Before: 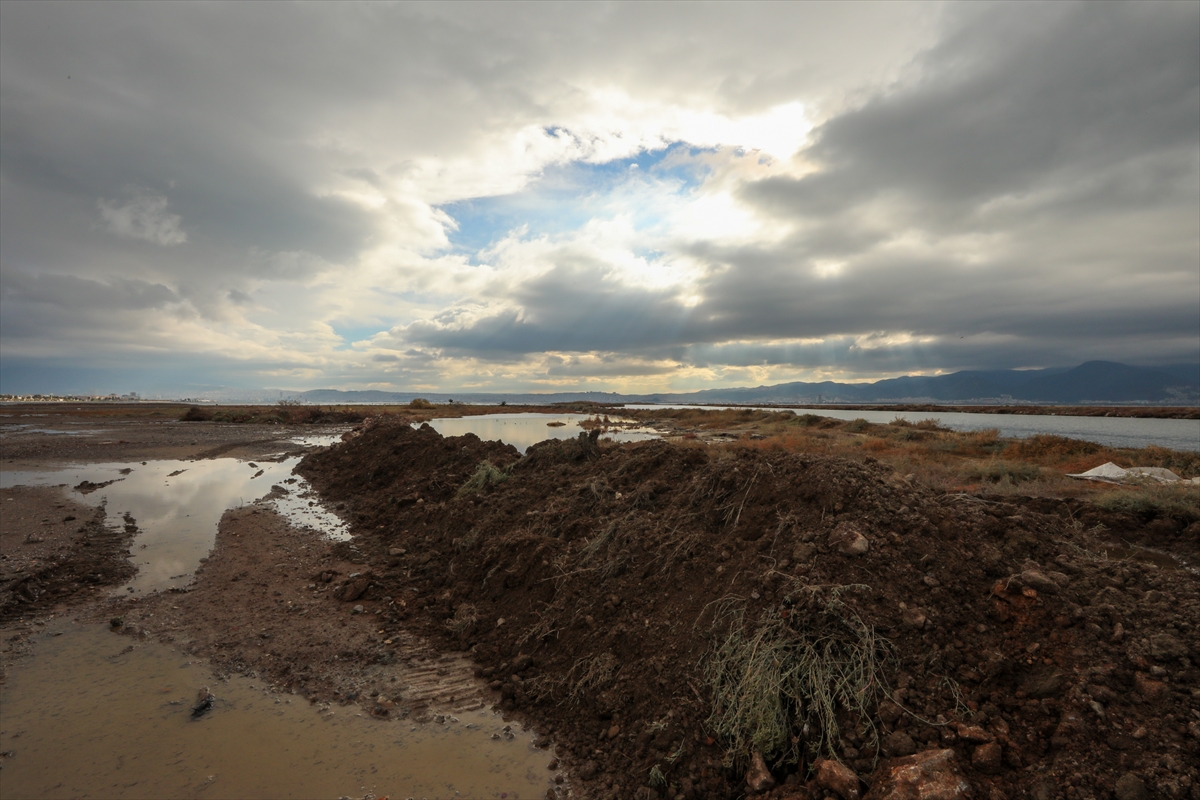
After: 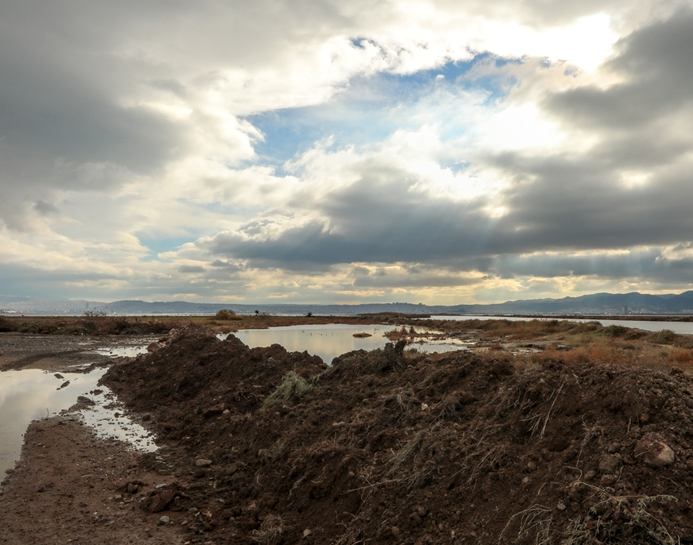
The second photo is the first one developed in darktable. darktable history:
crop: left 16.202%, top 11.208%, right 26.045%, bottom 20.557%
local contrast: on, module defaults
